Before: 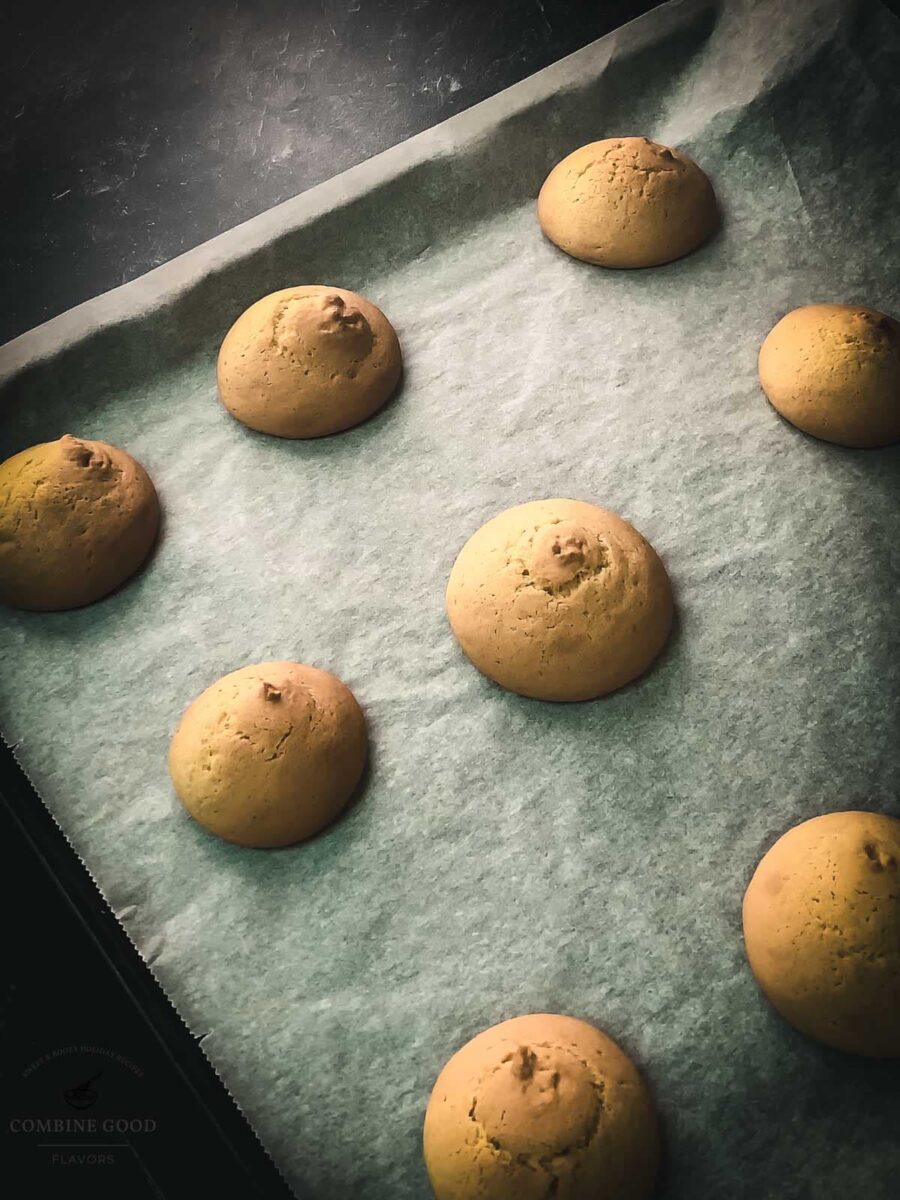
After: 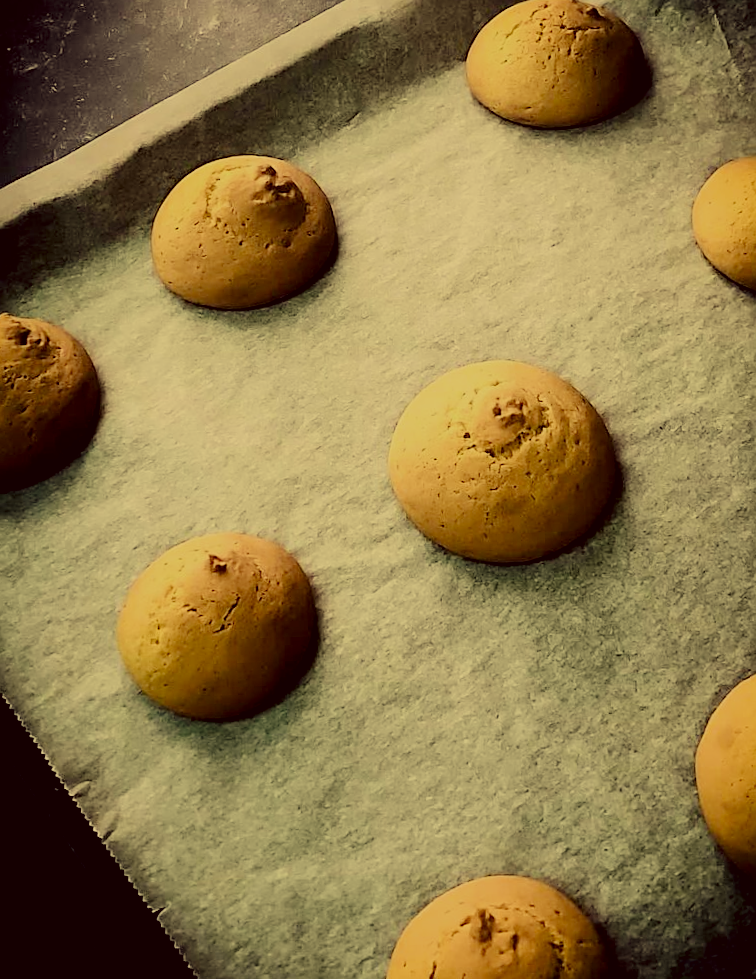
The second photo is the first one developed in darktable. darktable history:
crop: left 6.446%, top 8.188%, right 9.538%, bottom 3.548%
color correction: highlights a* -0.482, highlights b* 40, shadows a* 9.8, shadows b* -0.161
rgb levels: levels [[0.013, 0.434, 0.89], [0, 0.5, 1], [0, 0.5, 1]]
sharpen: on, module defaults
rotate and perspective: rotation -2°, crop left 0.022, crop right 0.978, crop top 0.049, crop bottom 0.951
white balance: red 0.986, blue 1.01
contrast brightness saturation: contrast 0.32, brightness -0.08, saturation 0.17
filmic rgb: black relative exposure -4.42 EV, white relative exposure 6.58 EV, hardness 1.85, contrast 0.5
